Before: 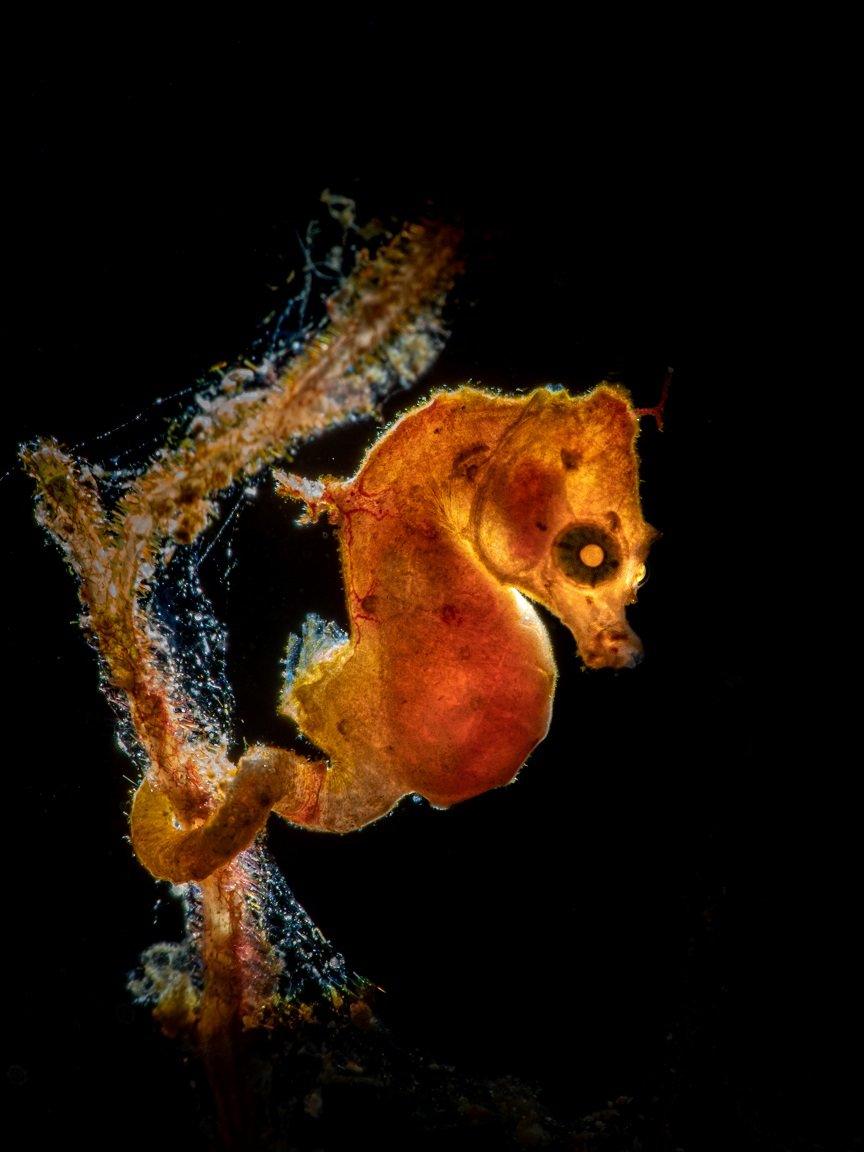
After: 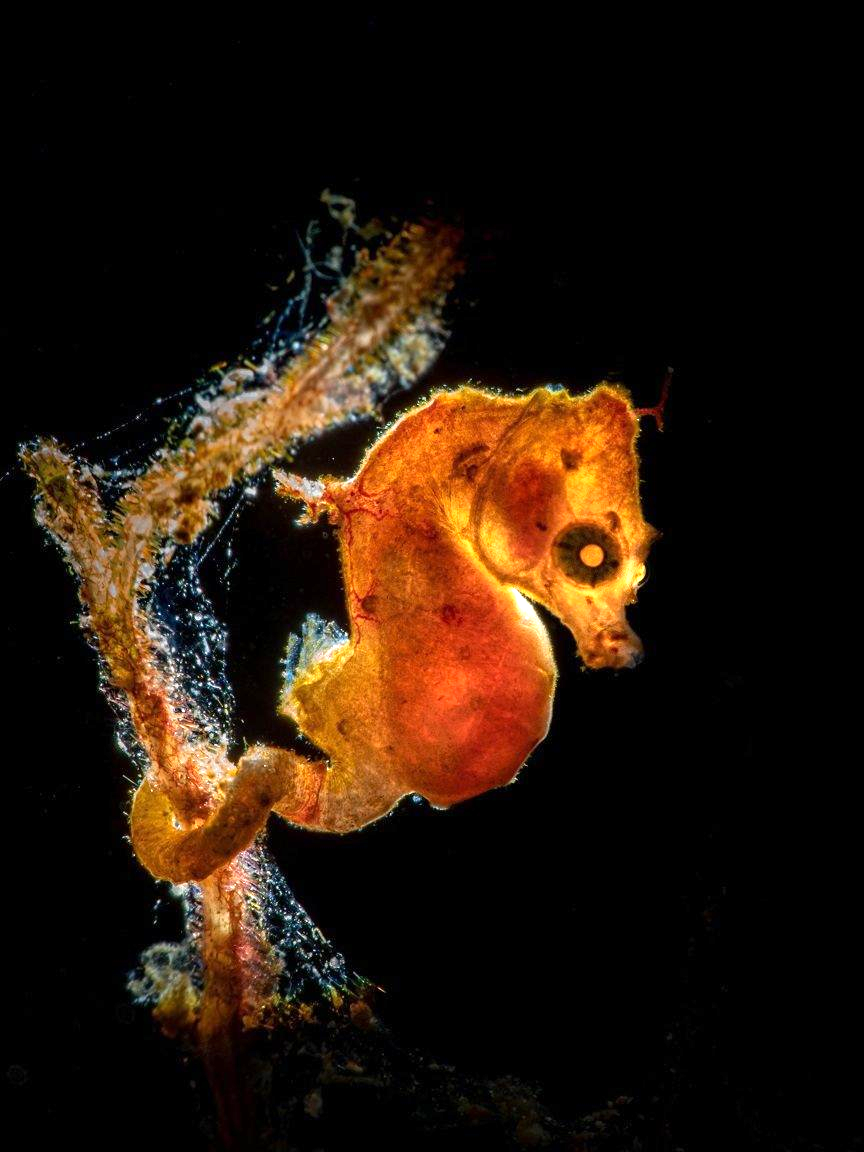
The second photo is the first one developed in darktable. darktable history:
exposure: exposure 0.642 EV, compensate highlight preservation false
